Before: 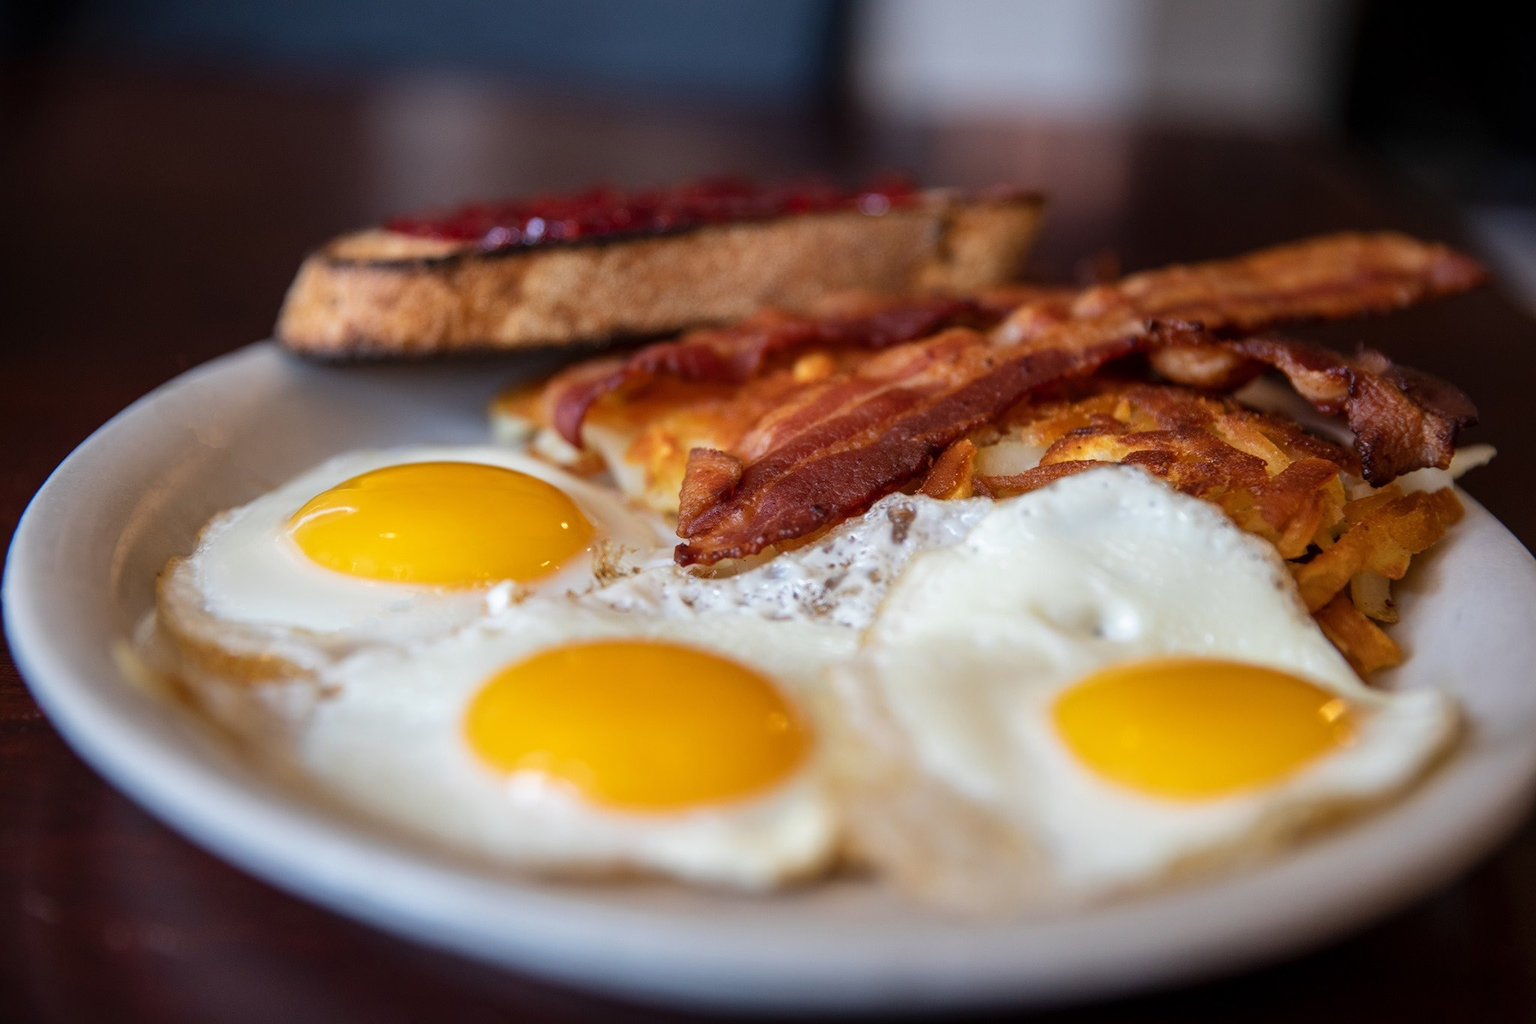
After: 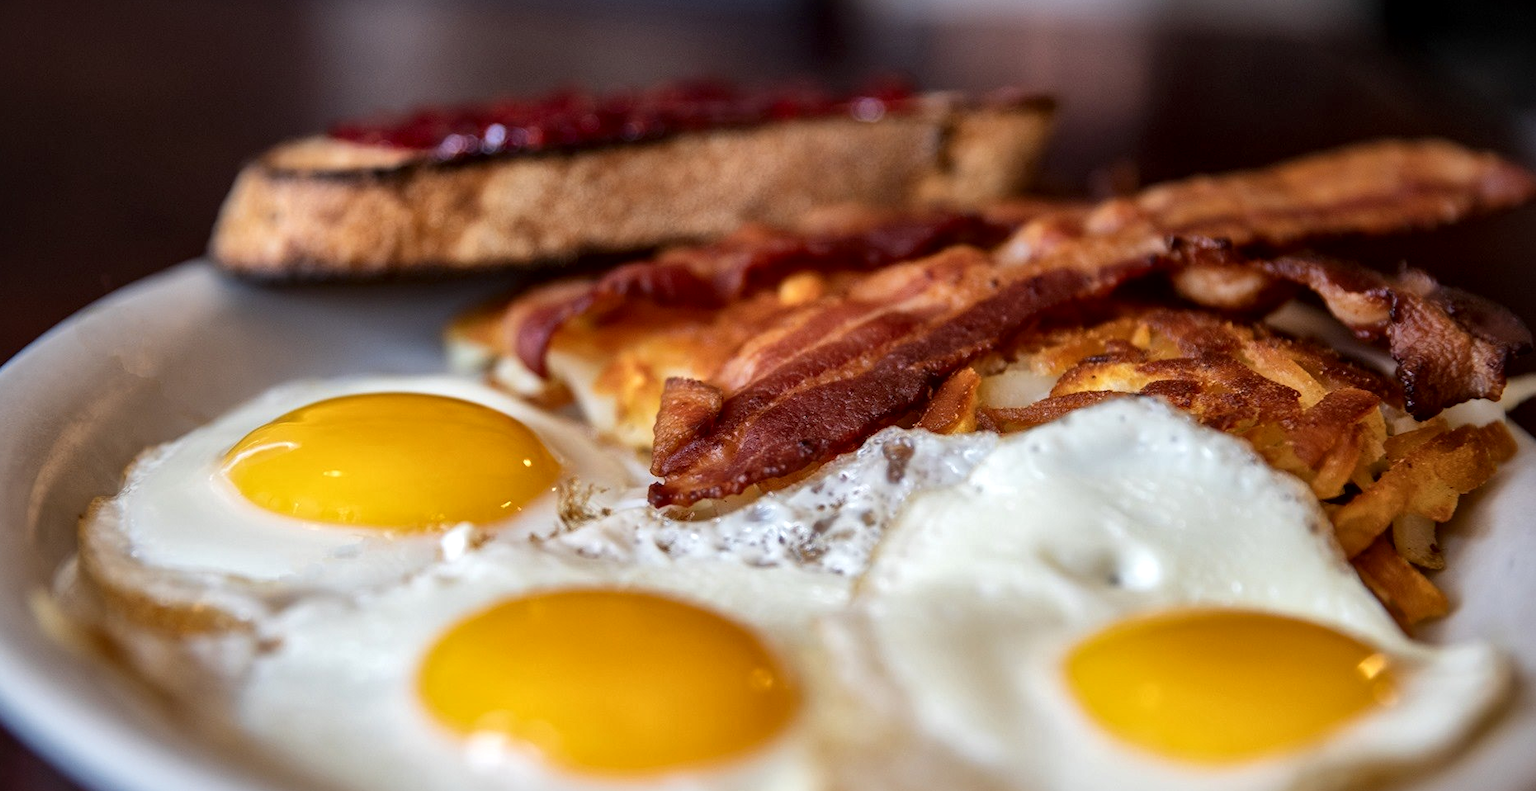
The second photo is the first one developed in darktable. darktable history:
crop: left 5.596%, top 10.314%, right 3.534%, bottom 19.395%
local contrast: mode bilateral grid, contrast 20, coarseness 50, detail 161%, midtone range 0.2
